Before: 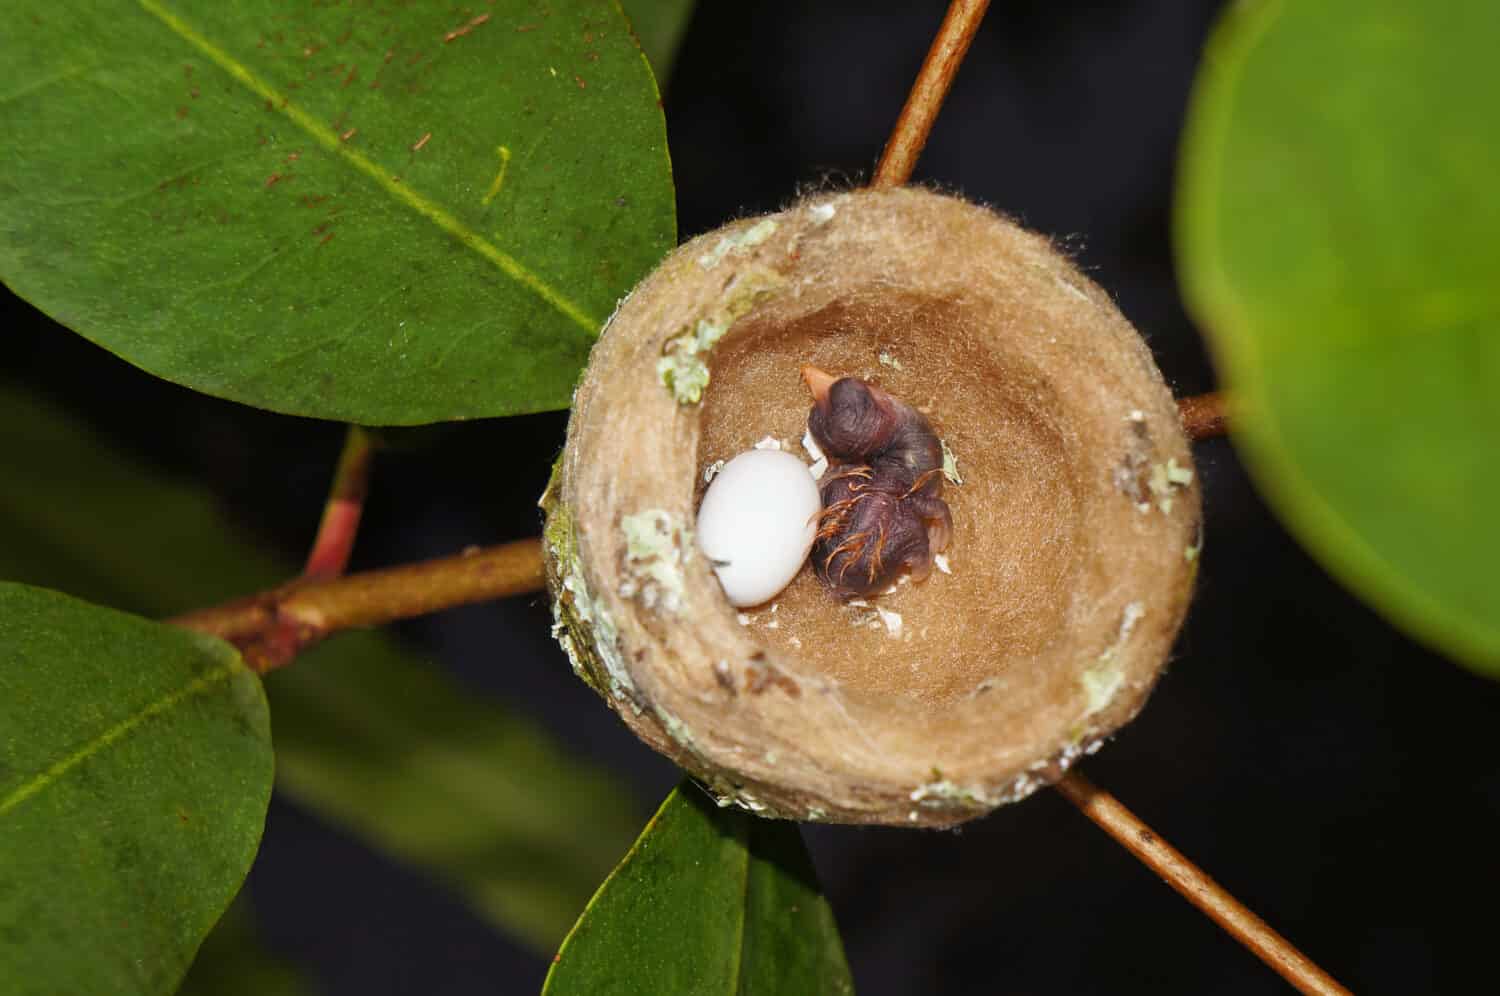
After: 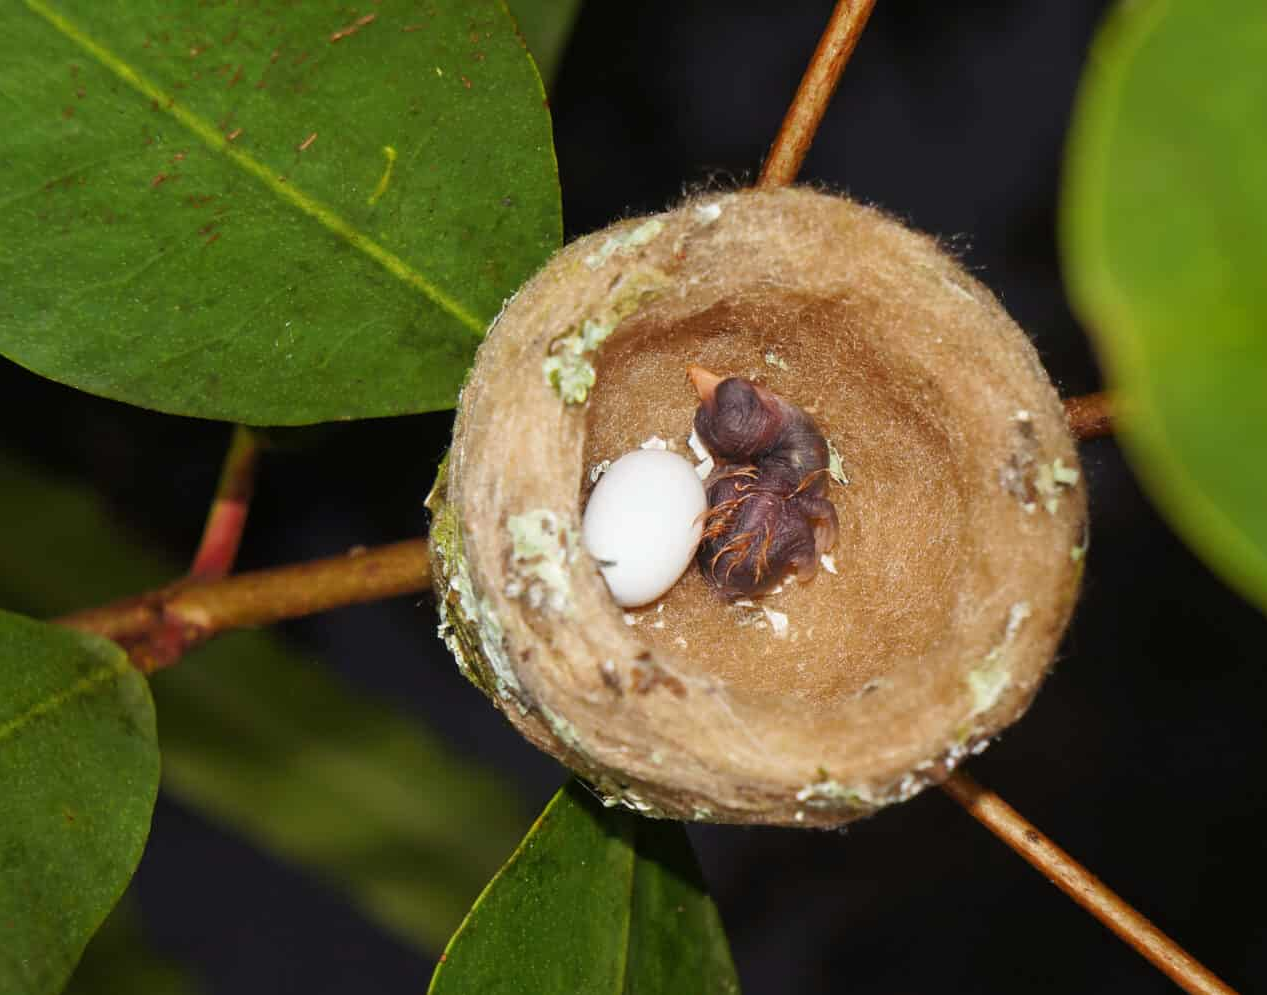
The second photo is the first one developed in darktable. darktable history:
crop: left 7.626%, right 7.842%
